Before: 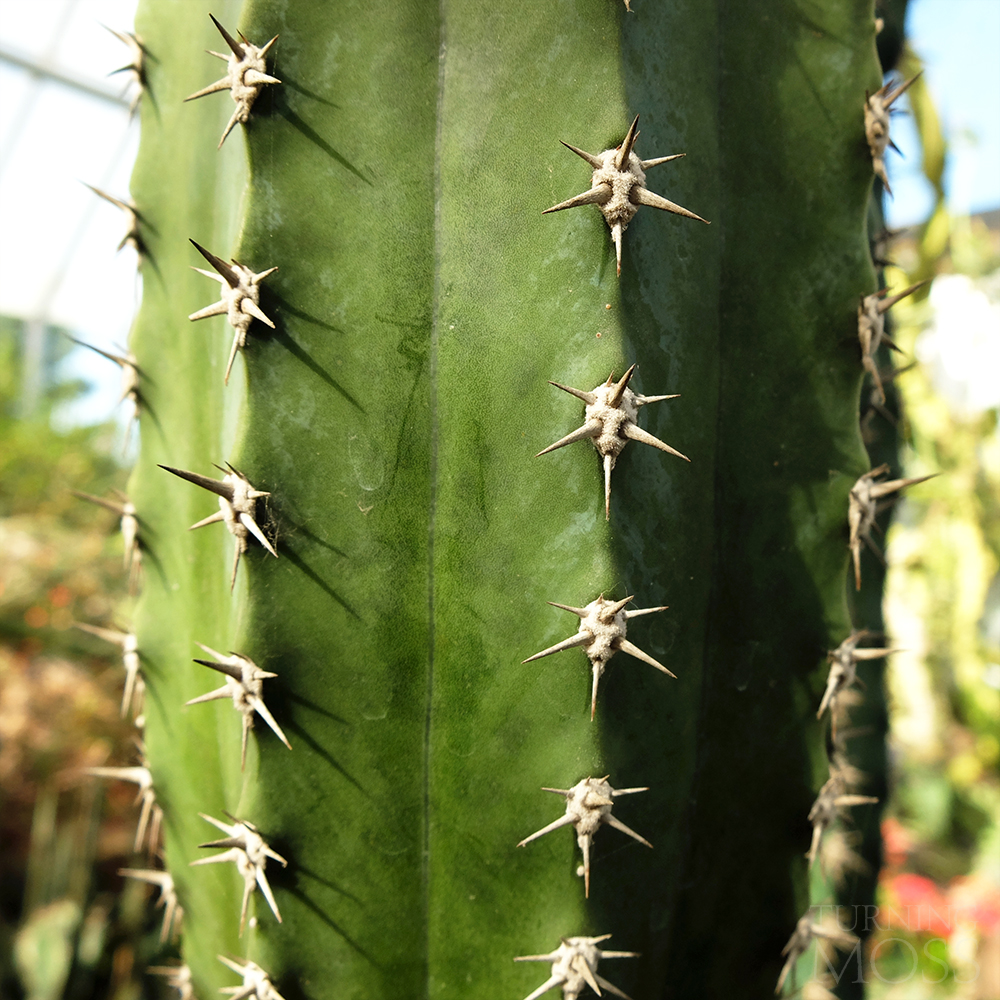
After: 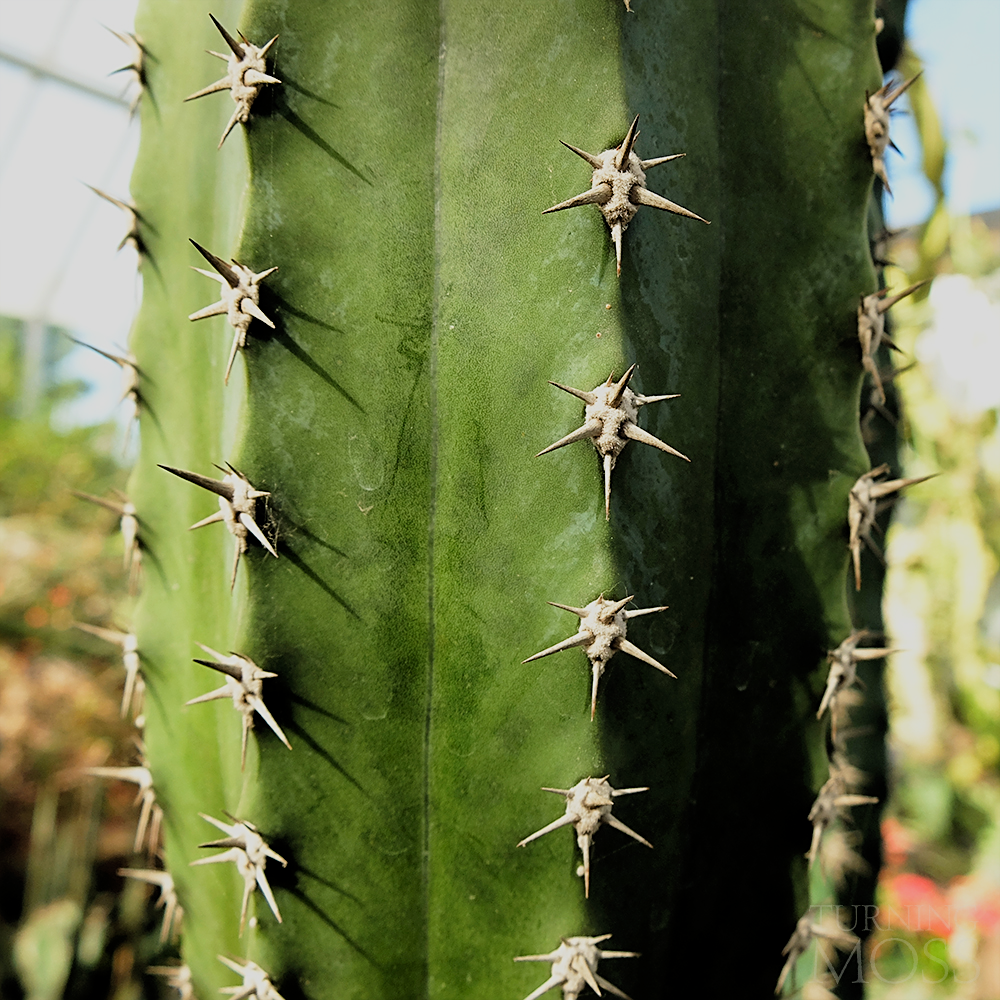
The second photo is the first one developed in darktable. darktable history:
filmic rgb: middle gray luminance 18.42%, black relative exposure -9 EV, white relative exposure 3.75 EV, threshold 6 EV, target black luminance 0%, hardness 4.85, latitude 67.35%, contrast 0.955, highlights saturation mix 20%, shadows ↔ highlights balance 21.36%, add noise in highlights 0, preserve chrominance luminance Y, color science v3 (2019), use custom middle-gray values true, iterations of high-quality reconstruction 0, contrast in highlights soft, enable highlight reconstruction true
sharpen: amount 0.478
